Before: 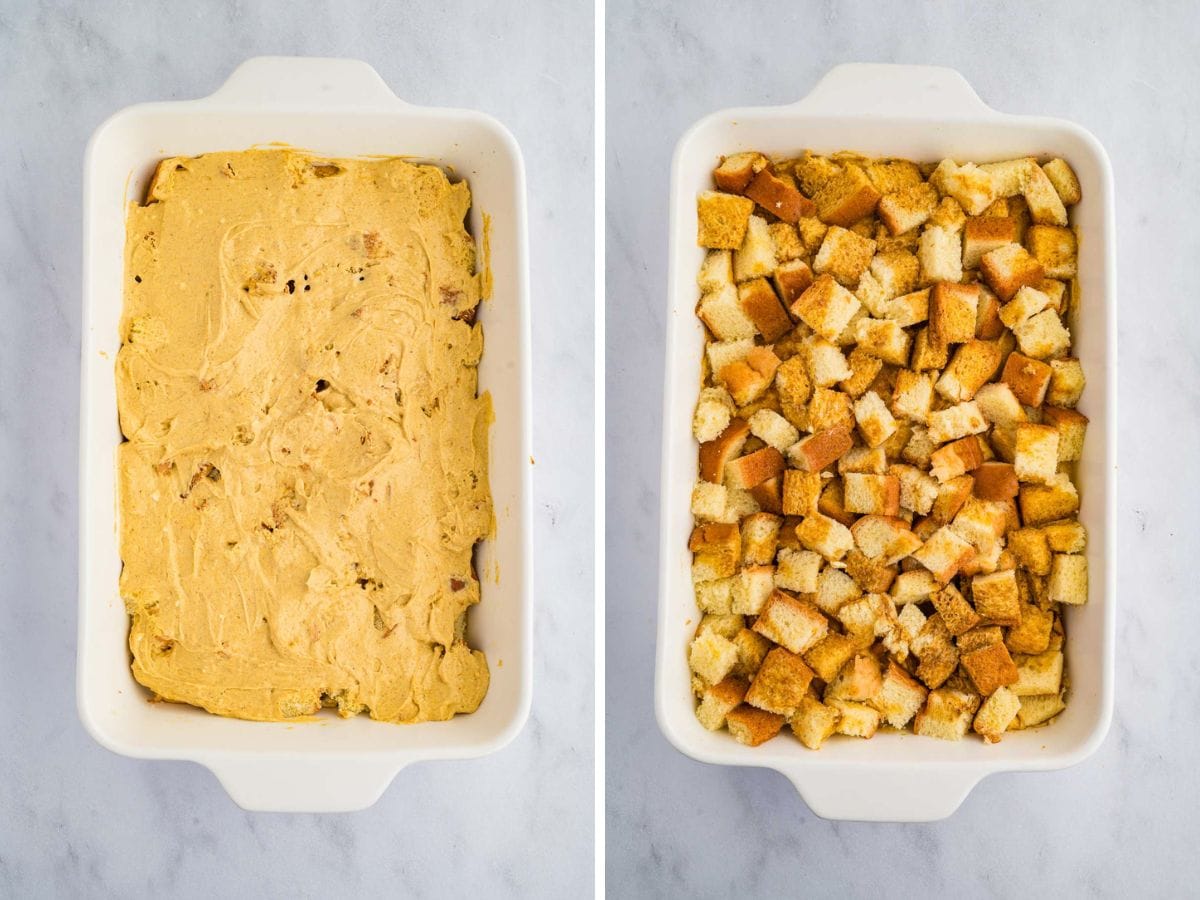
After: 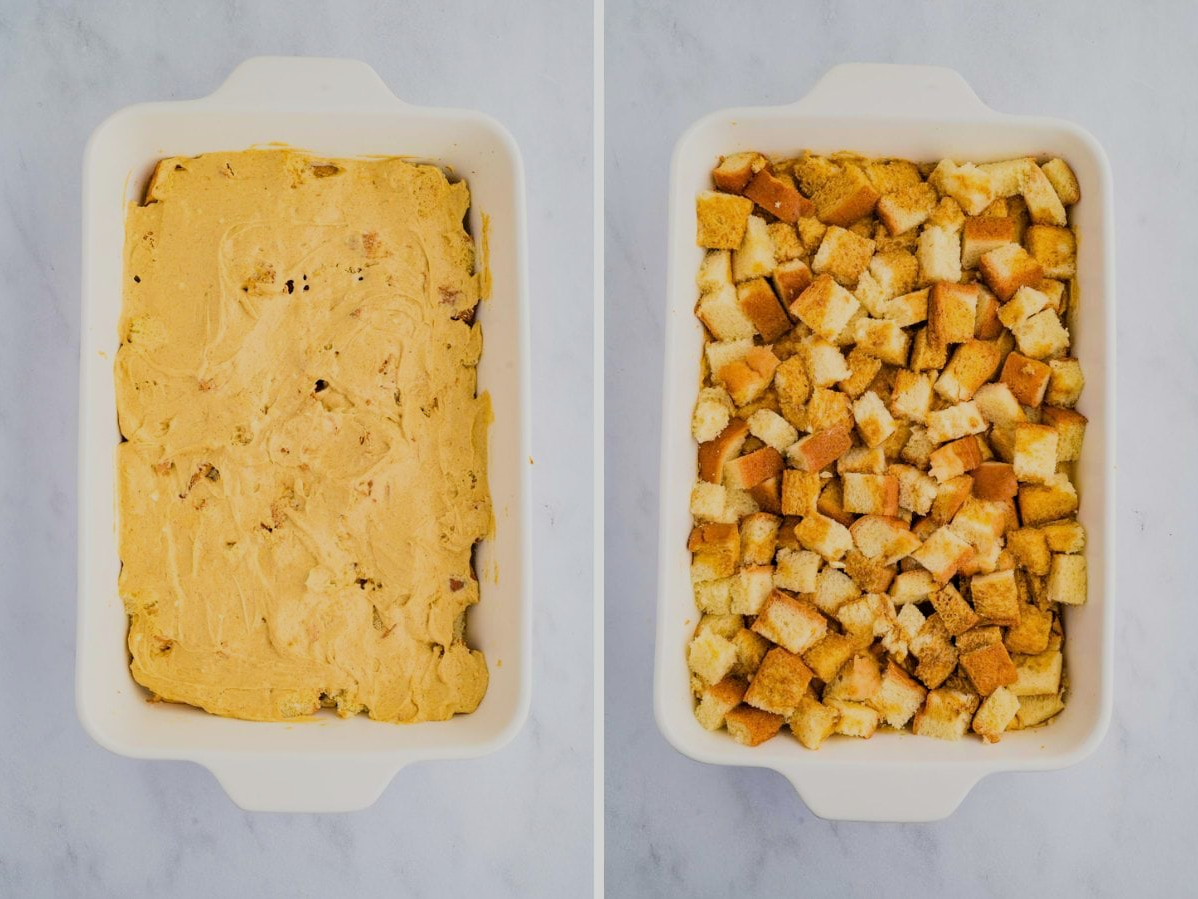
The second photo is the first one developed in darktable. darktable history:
crop and rotate: left 0.126%
filmic rgb: black relative exposure -8.42 EV, white relative exposure 4.68 EV, hardness 3.82, color science v6 (2022)
